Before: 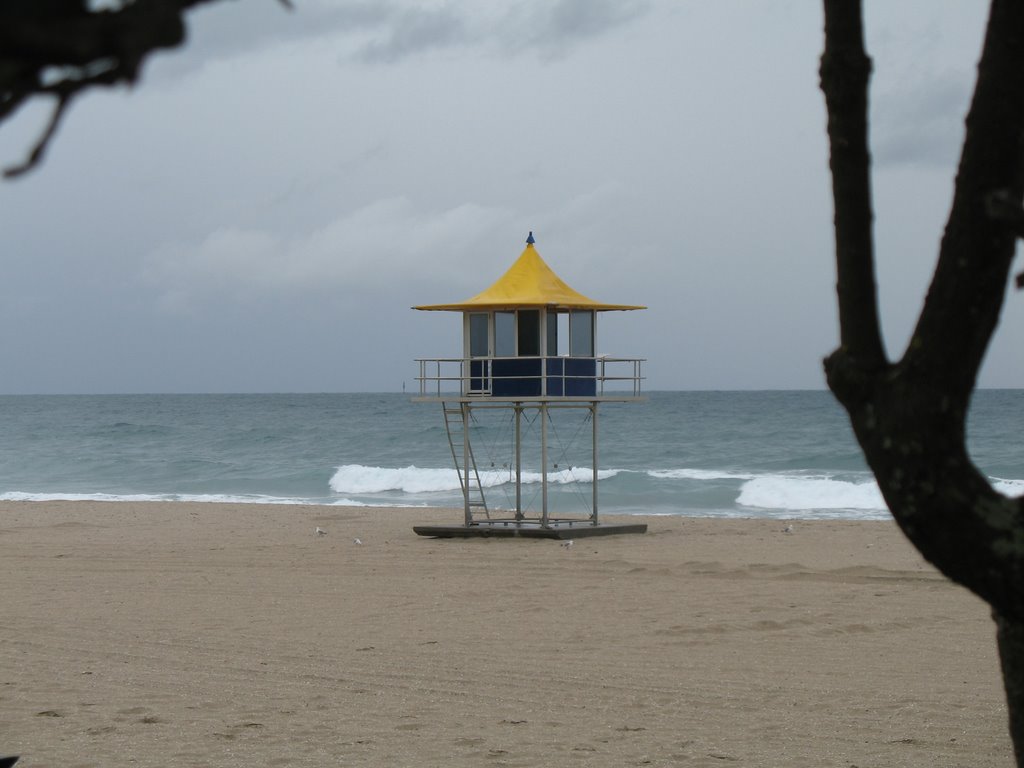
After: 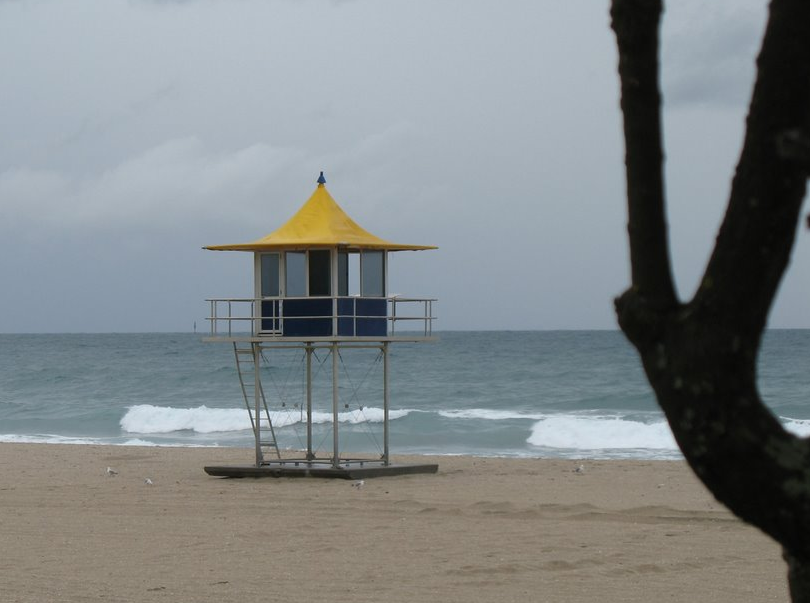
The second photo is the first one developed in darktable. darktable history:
crop and rotate: left 20.504%, top 7.879%, right 0.347%, bottom 13.529%
